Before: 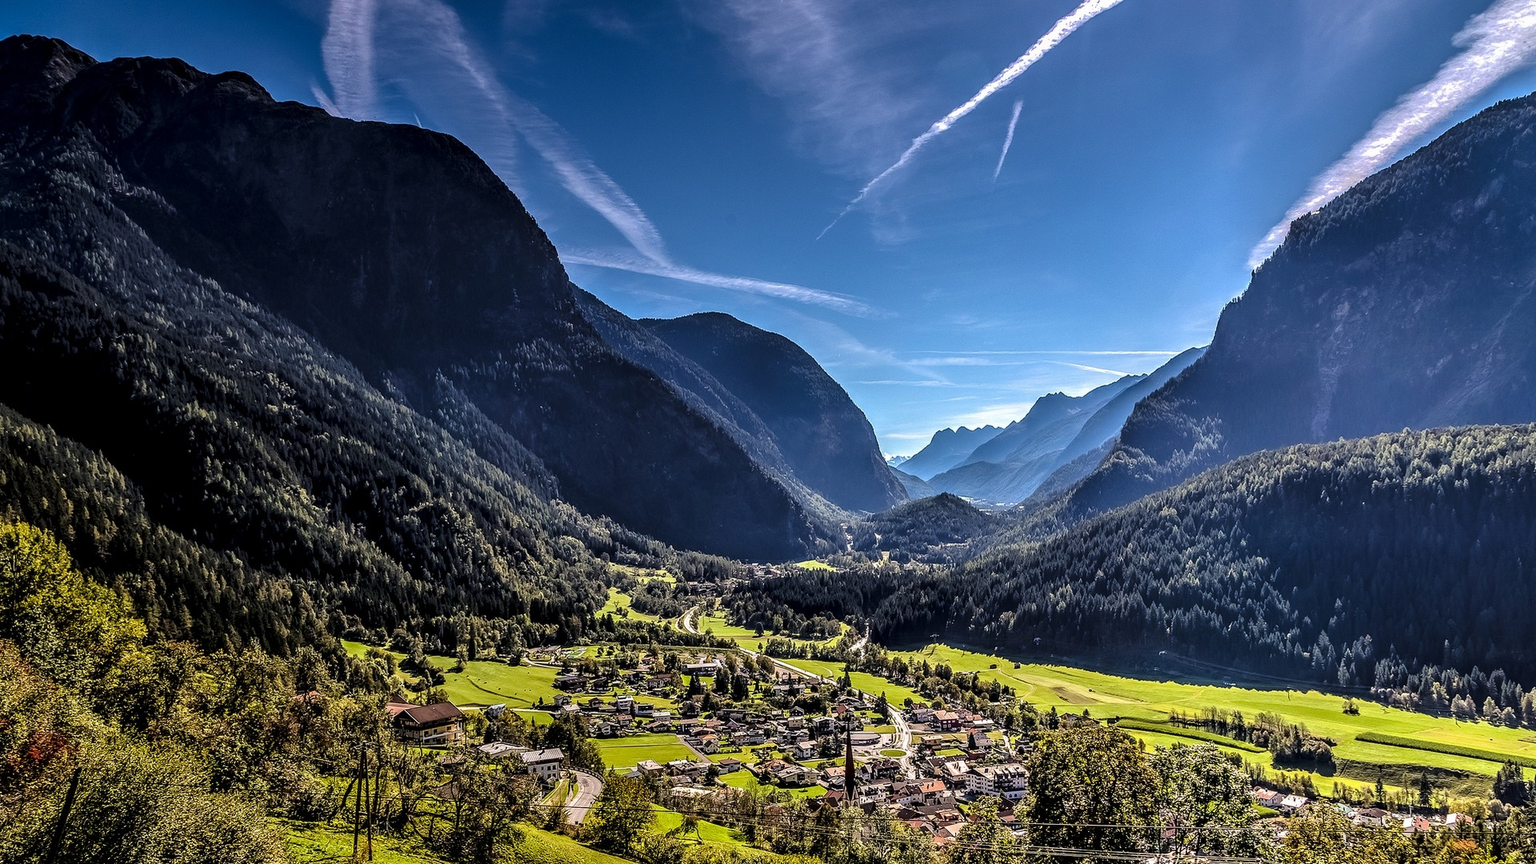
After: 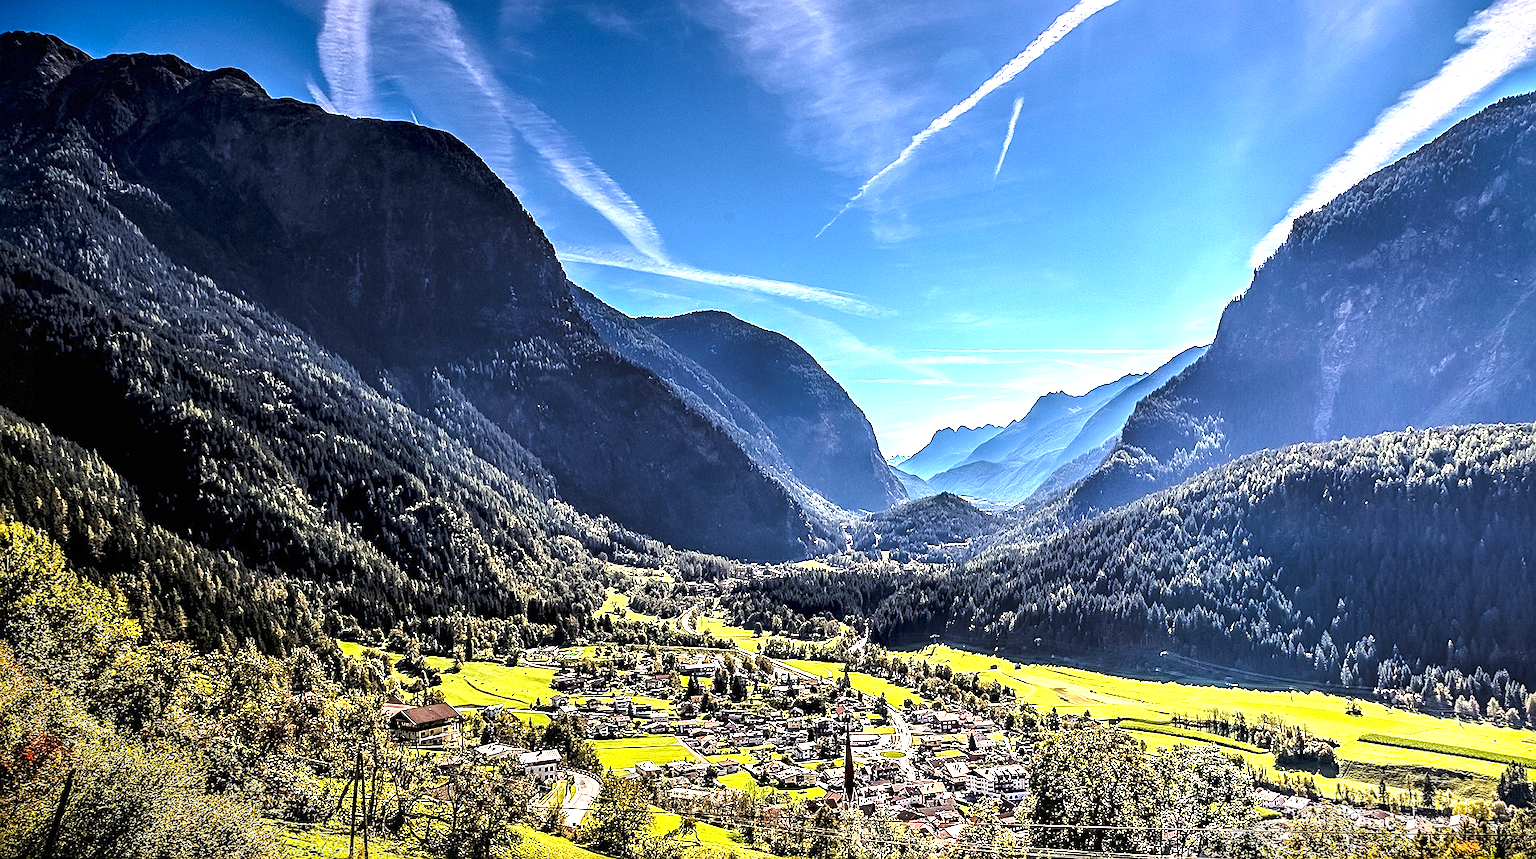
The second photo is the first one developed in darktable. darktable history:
crop: left 0.468%, top 0.551%, right 0.199%, bottom 0.607%
exposure: black level correction 0, exposure 1.294 EV, compensate exposure bias true, compensate highlight preservation false
vignetting: fall-off start 99.48%, brightness -0.988, saturation 0.498, center (0.038, -0.083), width/height ratio 1.306, dithering 8-bit output, unbound false
local contrast: mode bilateral grid, contrast 9, coarseness 25, detail 112%, midtone range 0.2
sharpen: amount 0.489
